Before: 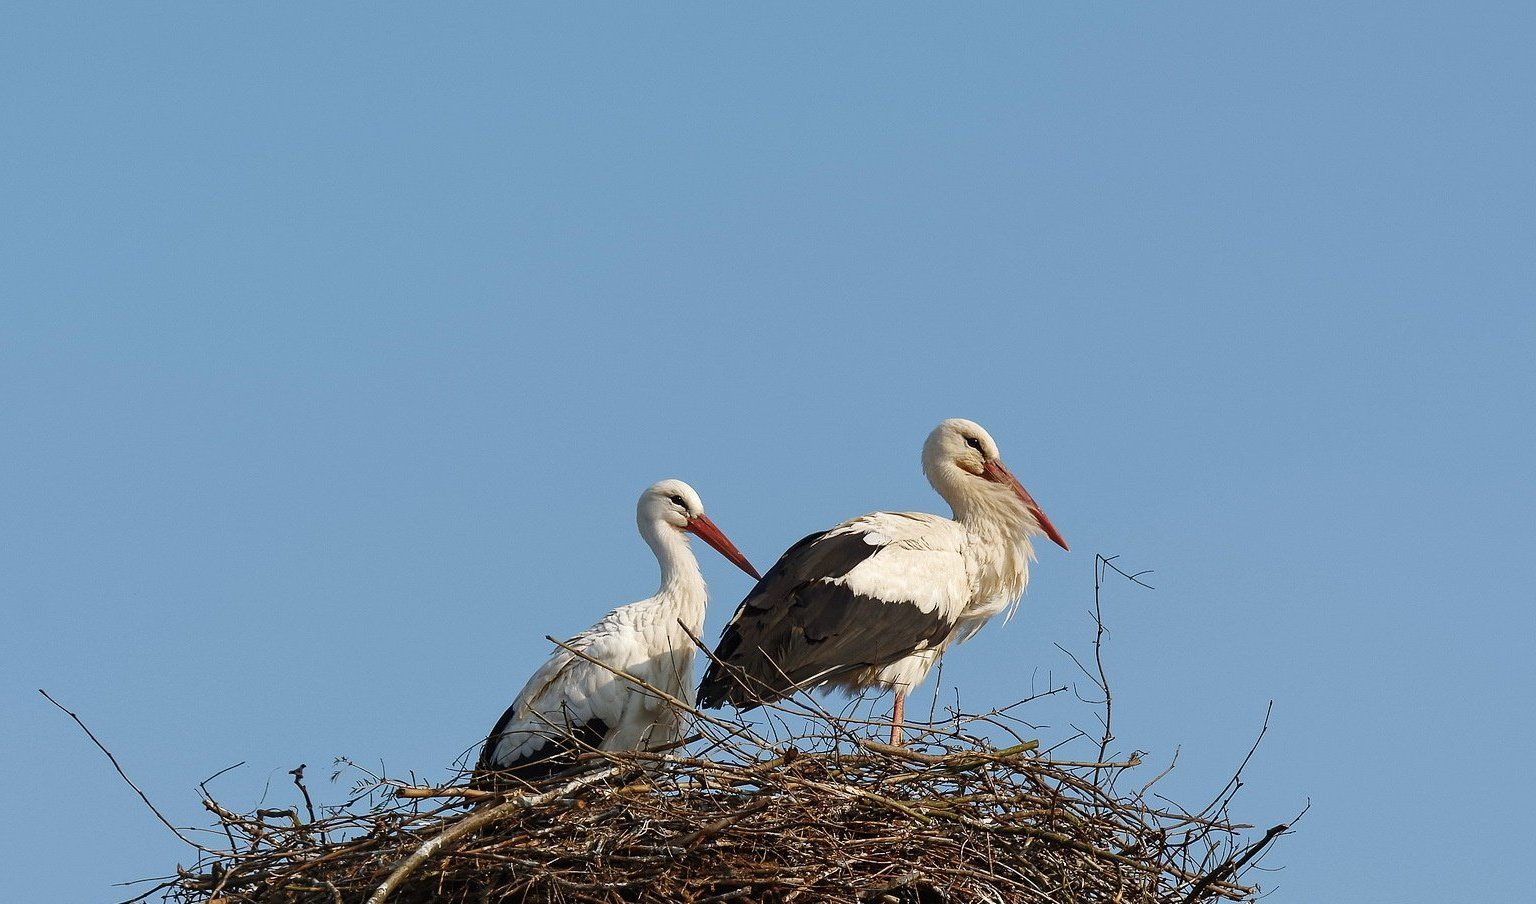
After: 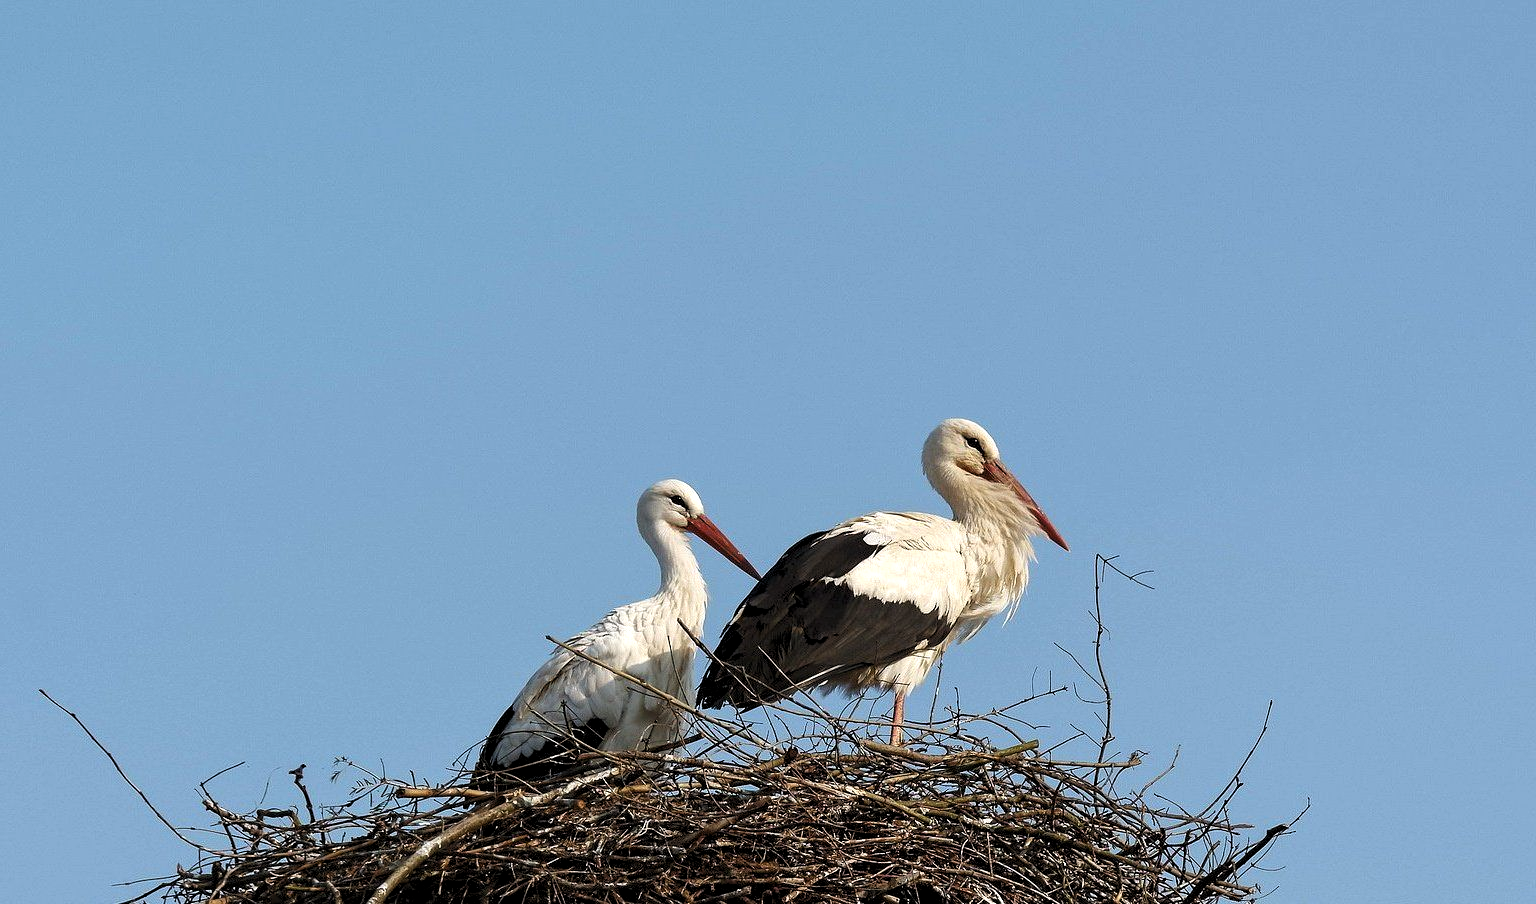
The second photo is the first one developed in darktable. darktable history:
levels: black 0.083%, levels [0.062, 0.494, 0.925]
